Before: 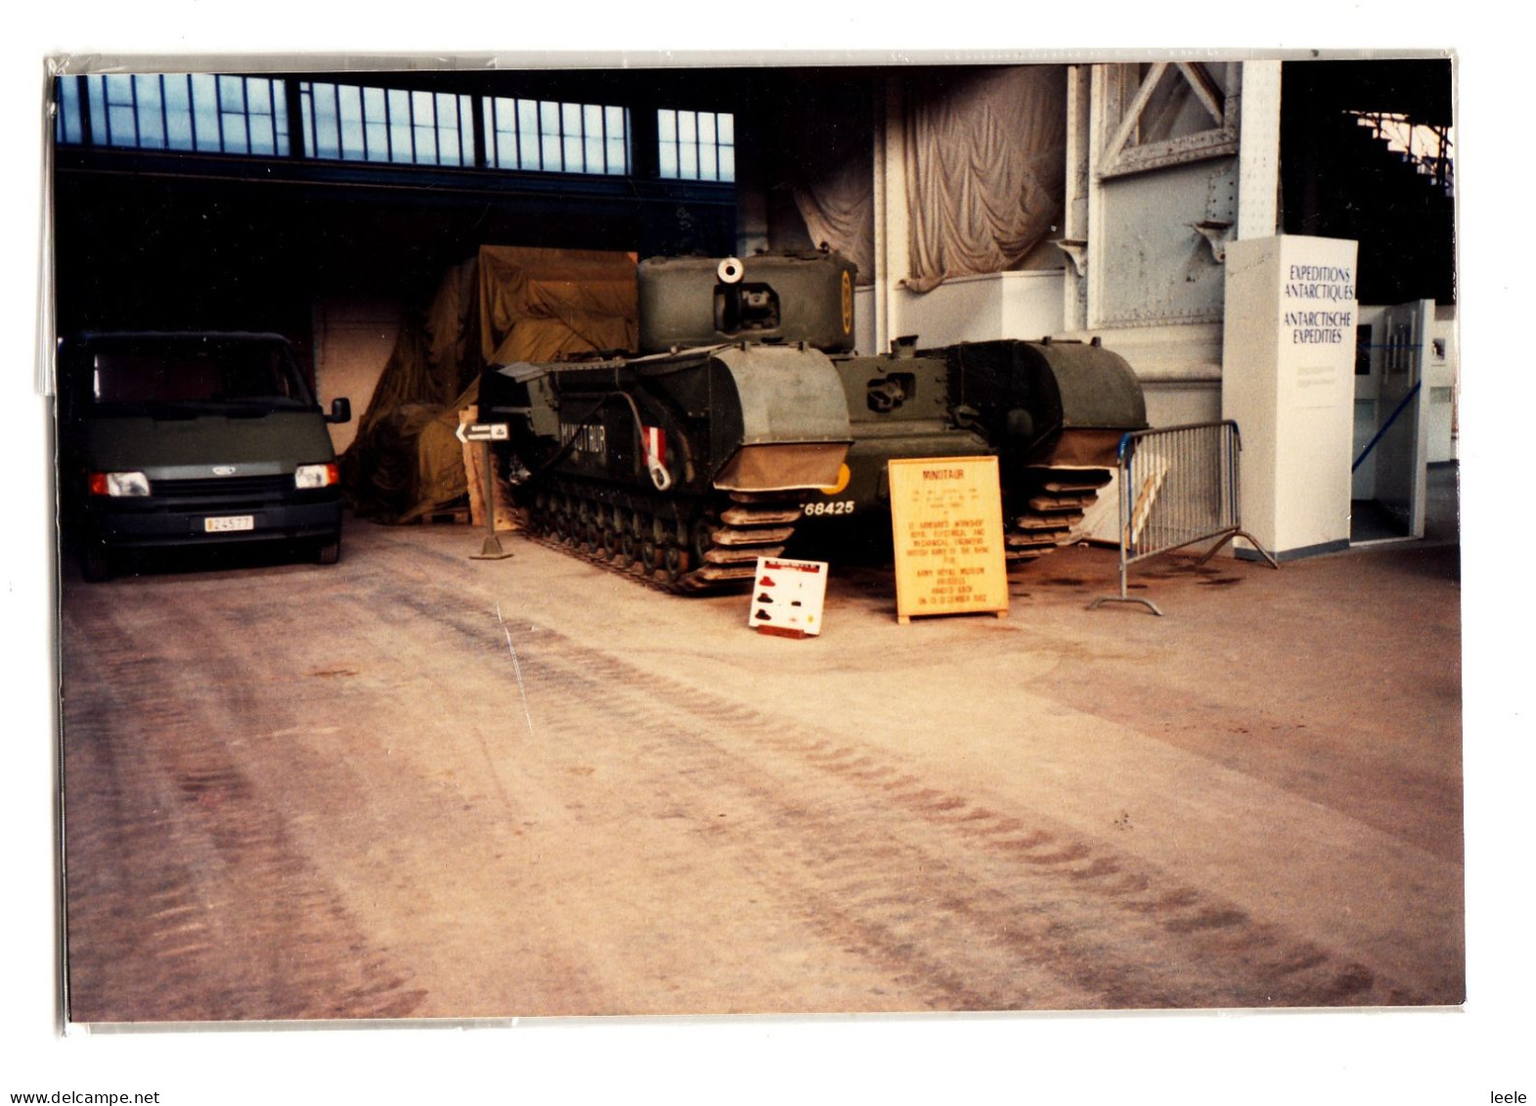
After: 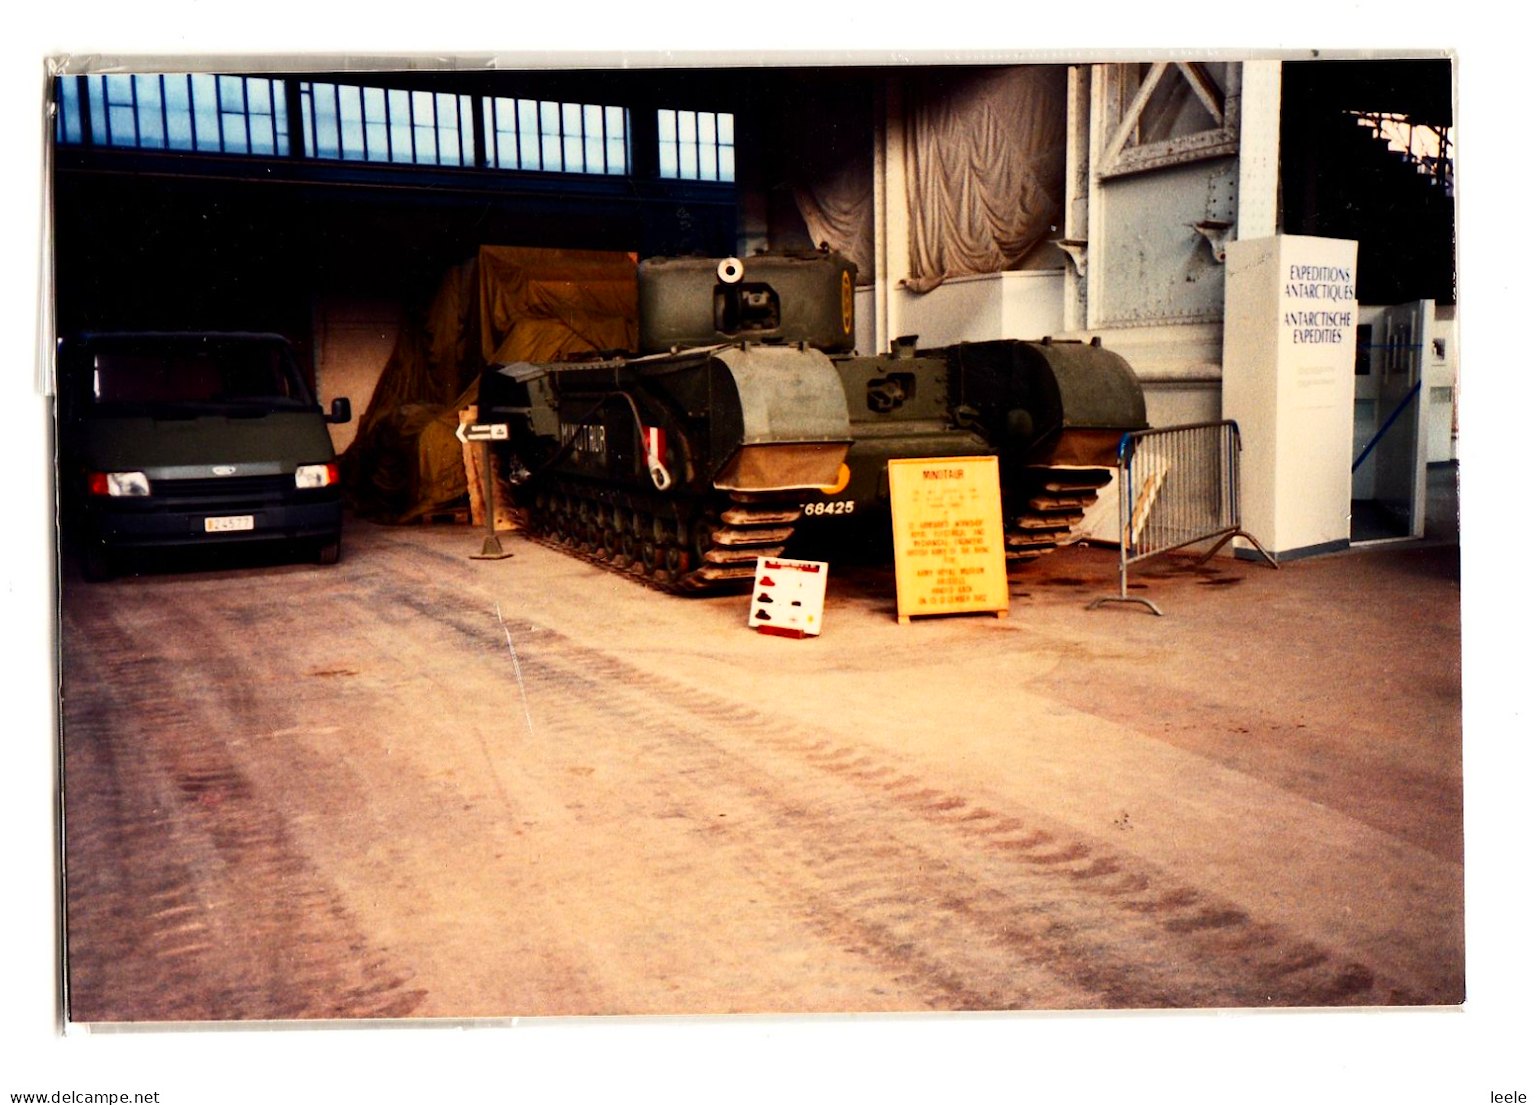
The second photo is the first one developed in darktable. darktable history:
contrast brightness saturation: contrast 0.176, saturation 0.297
